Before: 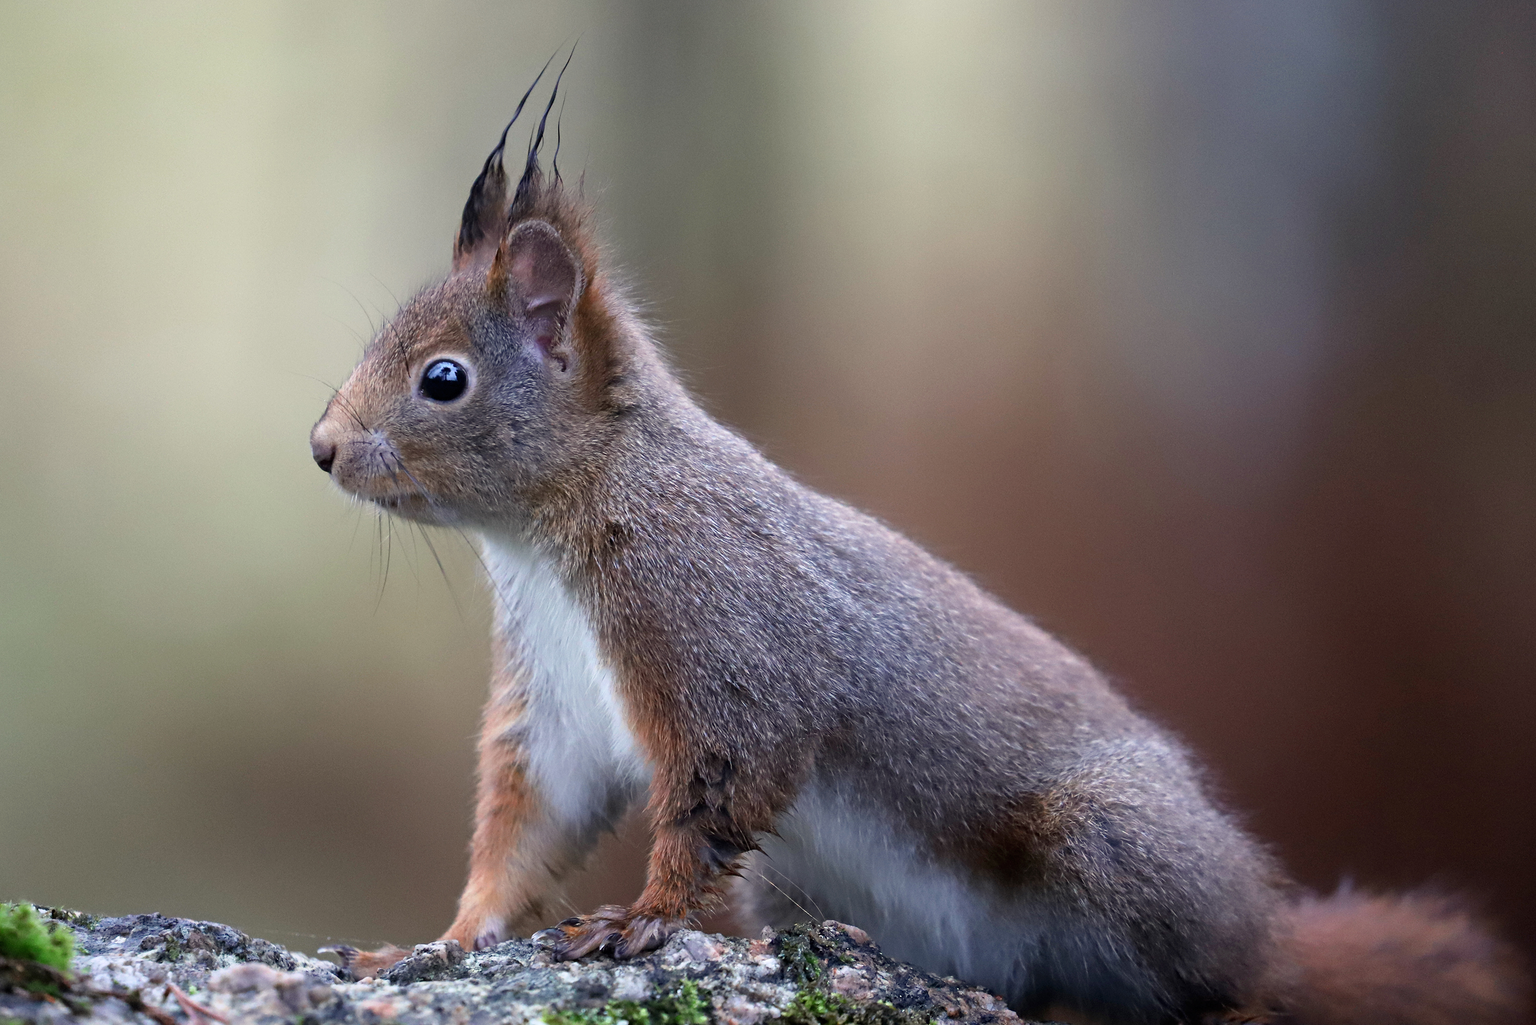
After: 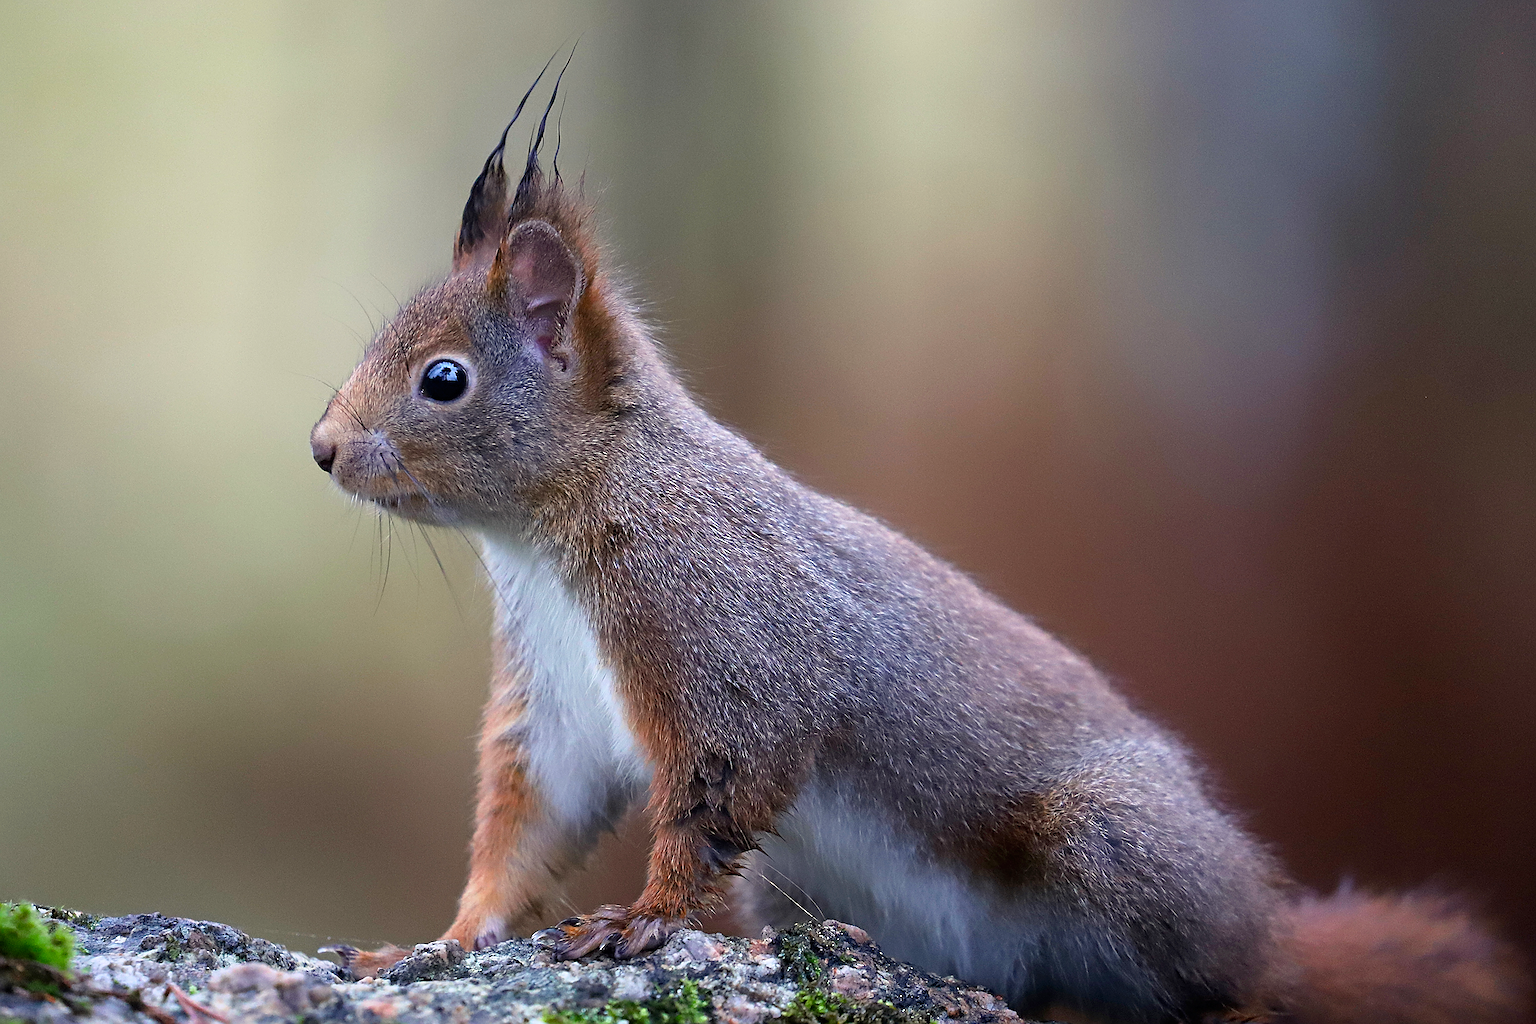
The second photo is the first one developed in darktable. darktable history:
sharpen: radius 1.4, amount 1.25, threshold 0.7
color balance rgb: perceptual saturation grading › global saturation 20%, global vibrance 20%
